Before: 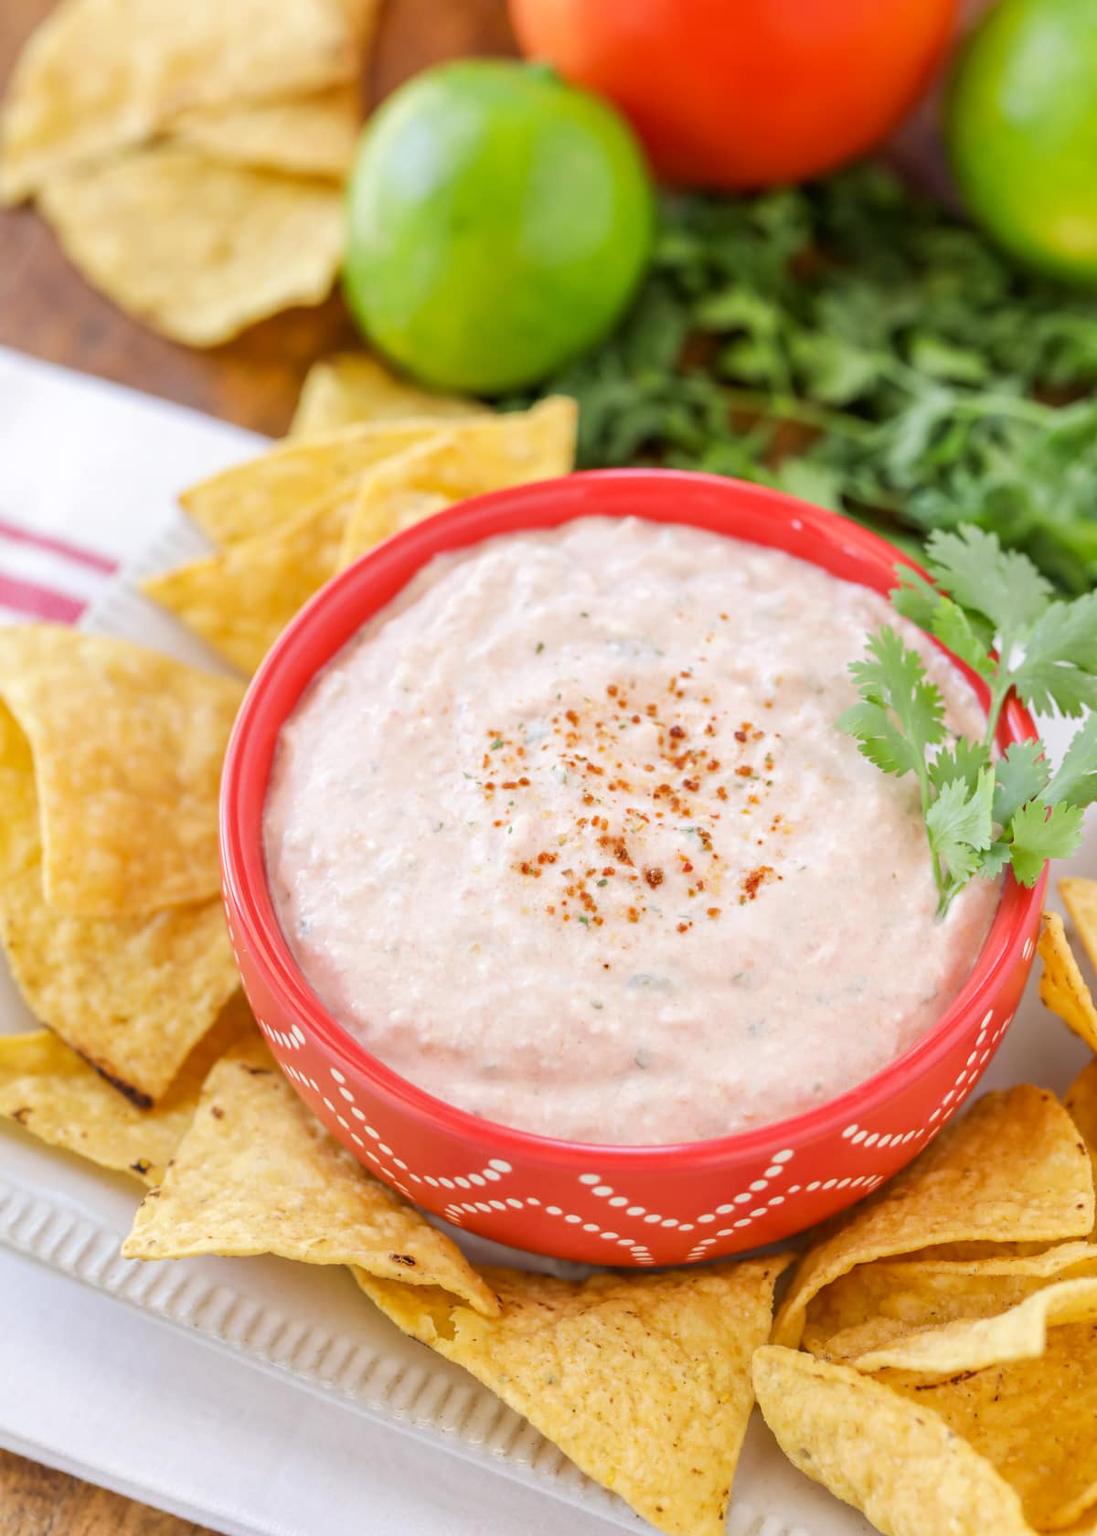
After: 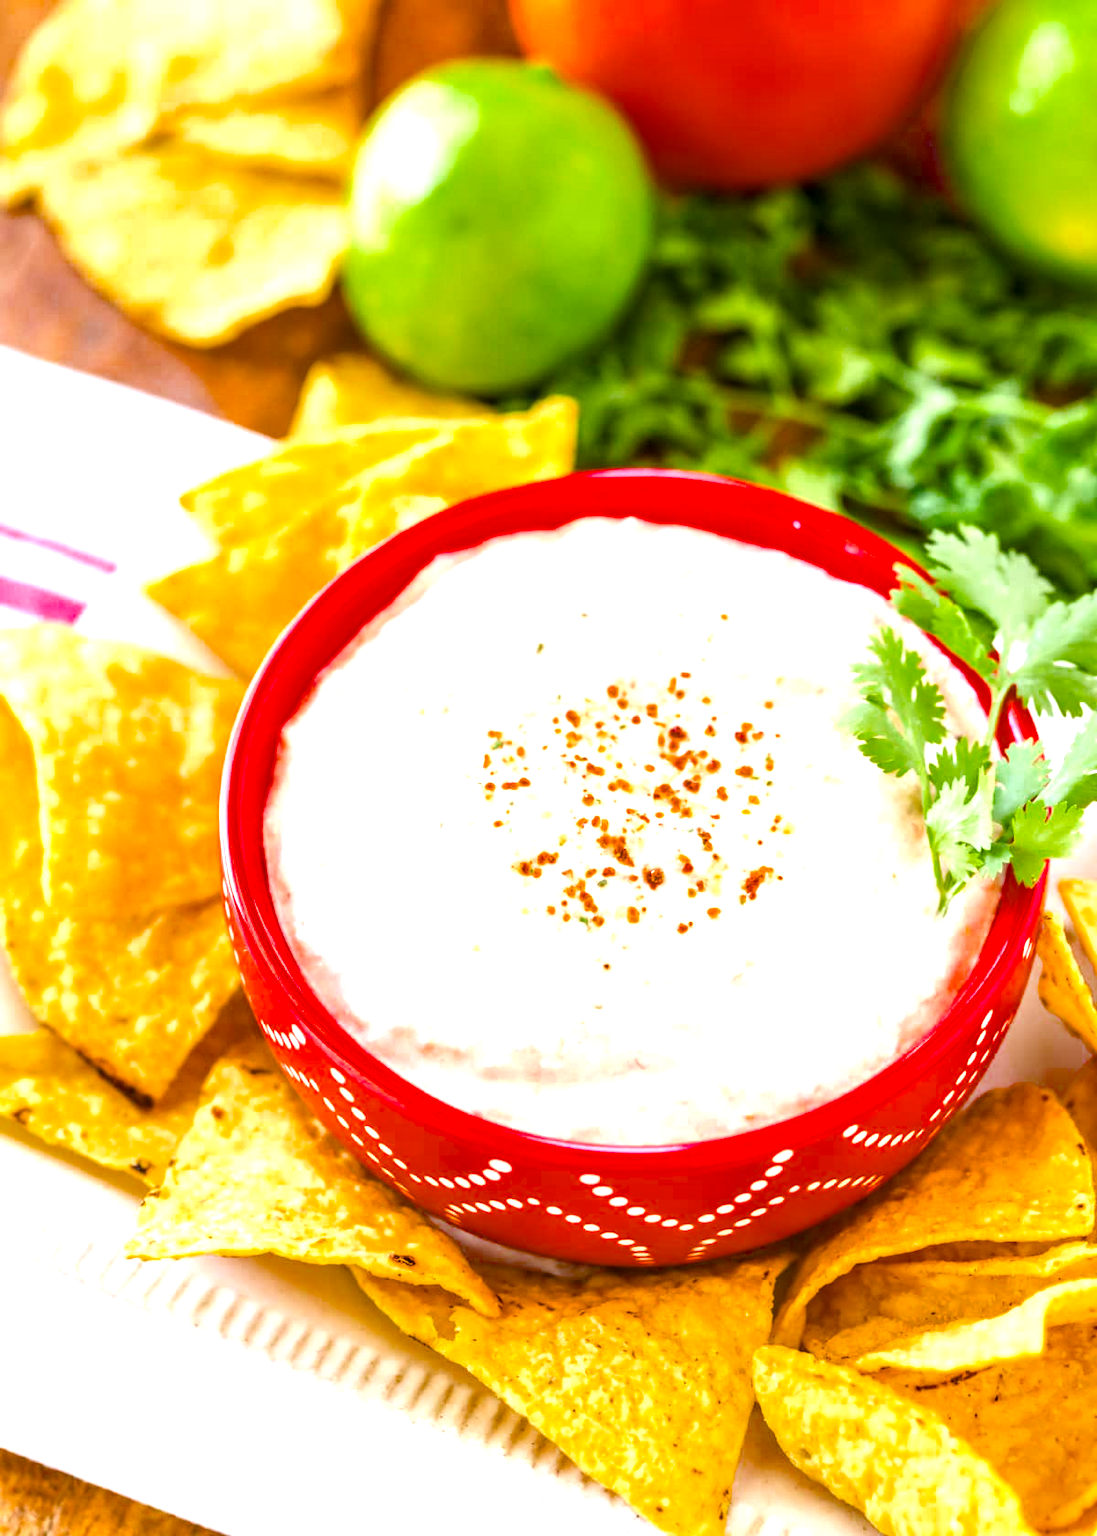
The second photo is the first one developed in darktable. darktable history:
local contrast: on, module defaults
color balance rgb: global offset › hue 169.71°, perceptual saturation grading › global saturation 35.862%, perceptual saturation grading › shadows 34.539%, saturation formula JzAzBz (2021)
exposure: black level correction 0, exposure 1.098 EV, compensate exposure bias true, compensate highlight preservation false
